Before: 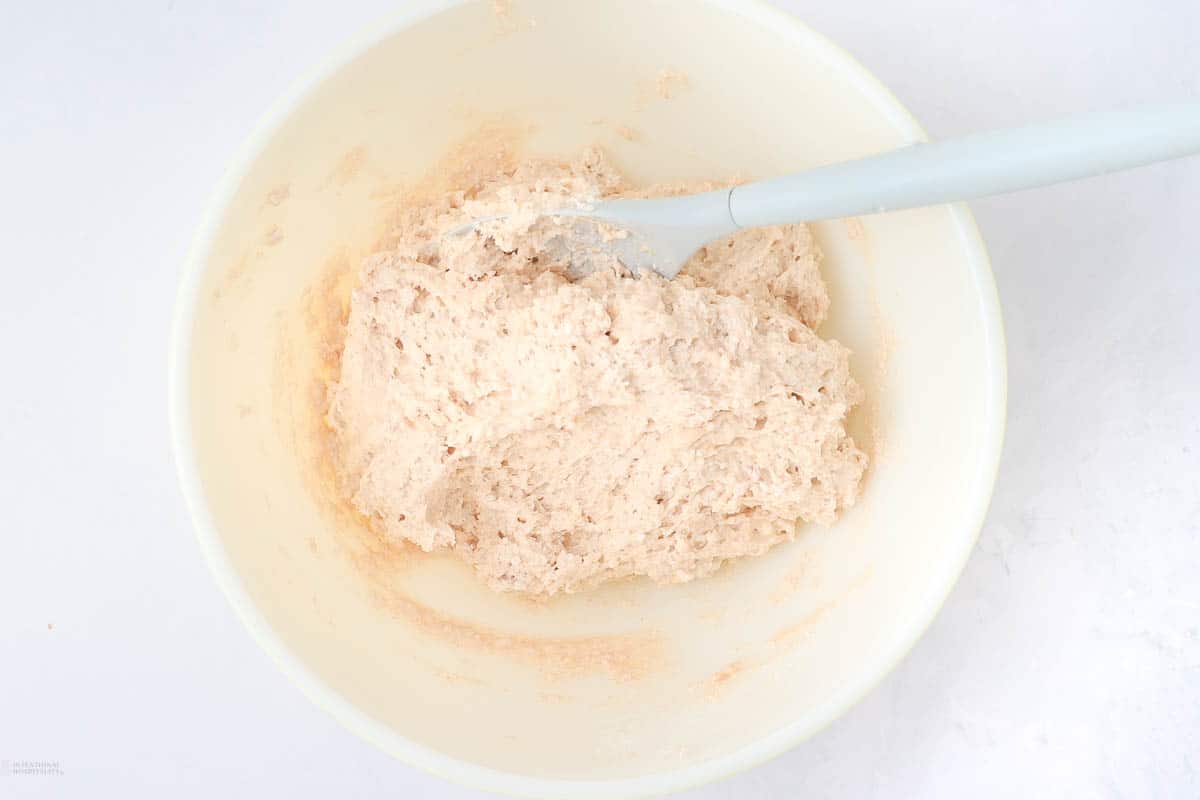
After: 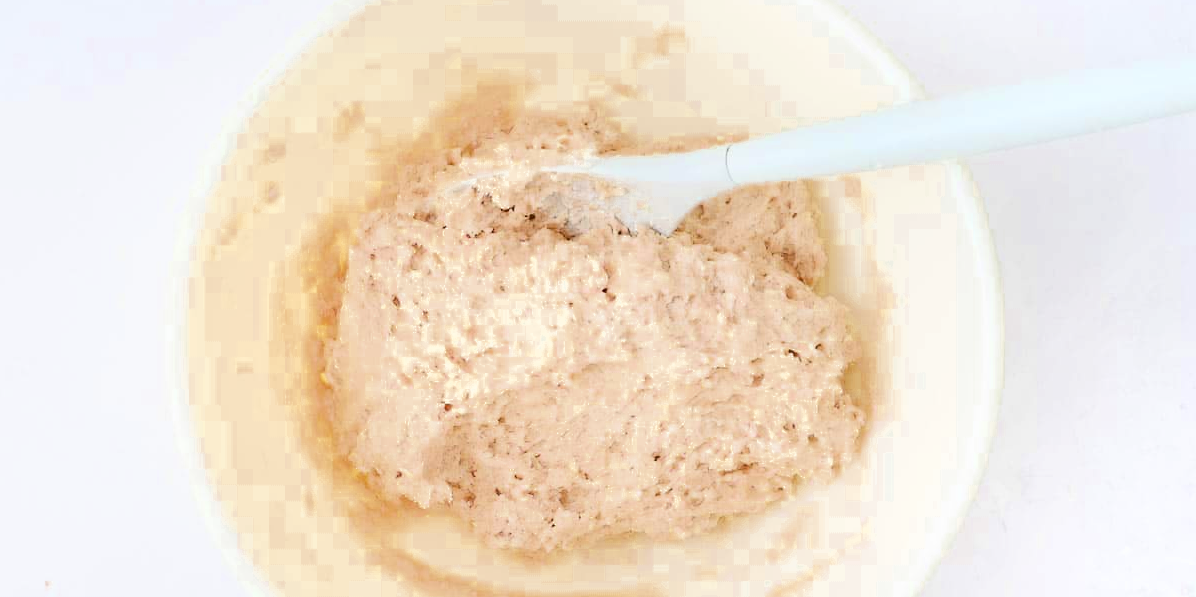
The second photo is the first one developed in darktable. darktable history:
exposure: exposure -0.072 EV, compensate highlight preservation false
crop: left 0.309%, top 5.471%, bottom 19.814%
color zones: curves: ch0 [(0.11, 0.396) (0.195, 0.36) (0.25, 0.5) (0.303, 0.412) (0.357, 0.544) (0.75, 0.5) (0.967, 0.328)]; ch1 [(0, 0.468) (0.112, 0.512) (0.202, 0.6) (0.25, 0.5) (0.307, 0.352) (0.357, 0.544) (0.75, 0.5) (0.963, 0.524)]
color correction: highlights b* 0.03, saturation 0.976
contrast brightness saturation: contrast 0.315, brightness -0.076, saturation 0.167
